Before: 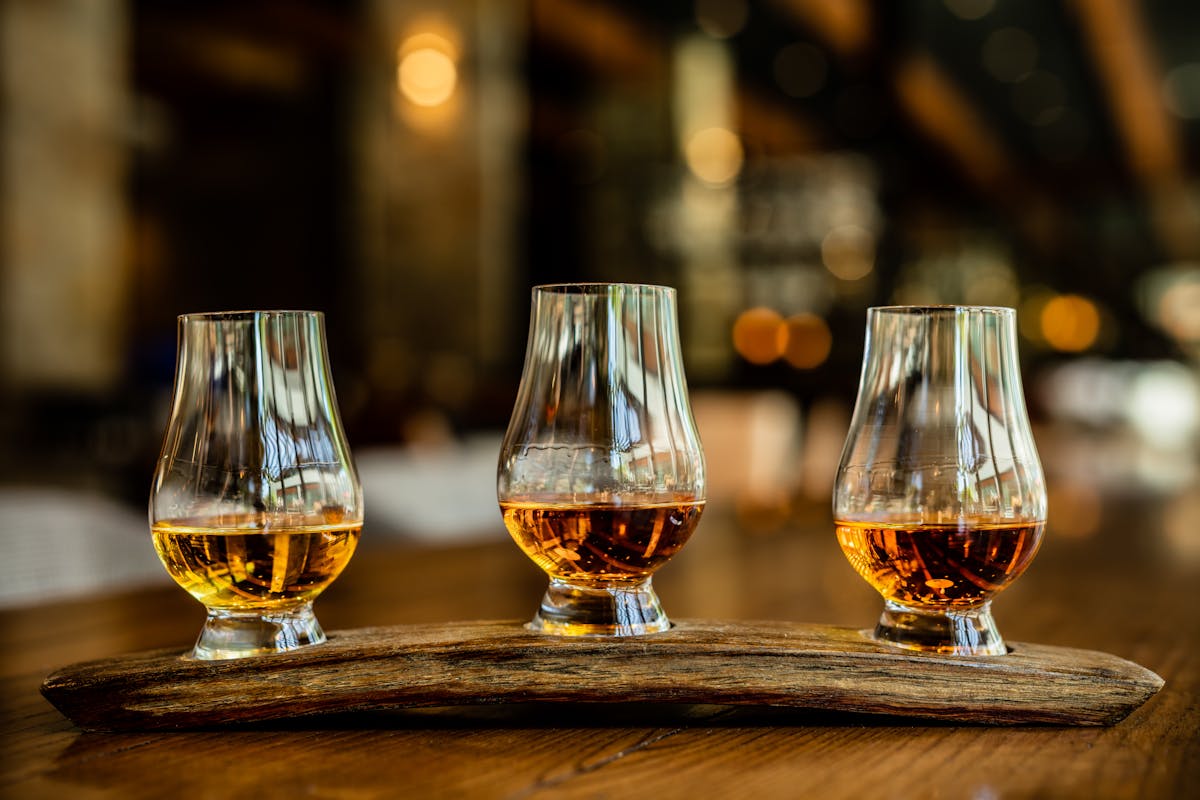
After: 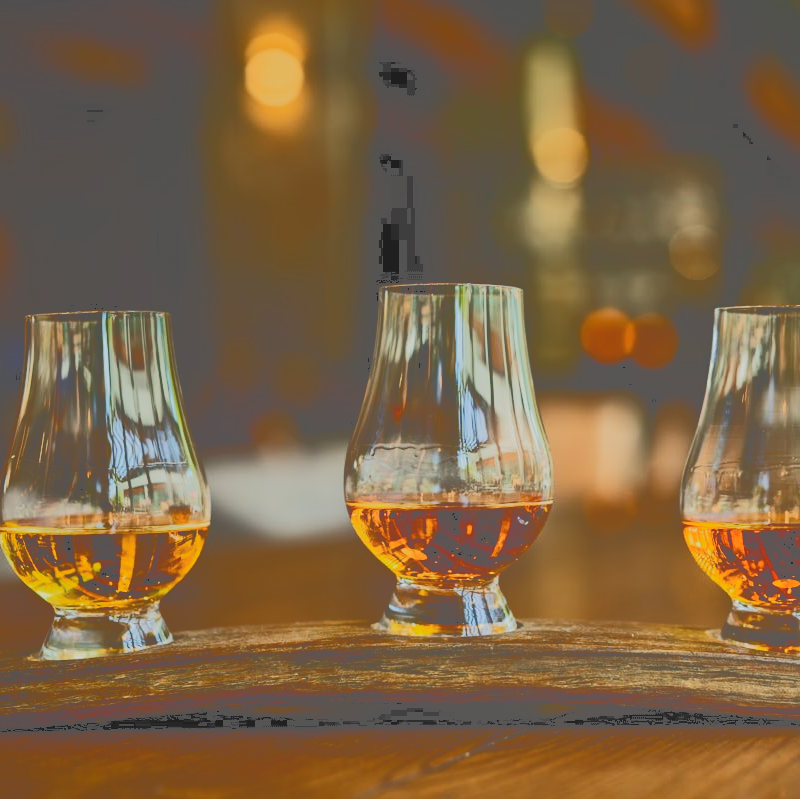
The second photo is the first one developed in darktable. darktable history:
crop and rotate: left 12.797%, right 20.524%
tone curve: curves: ch0 [(0, 0) (0.003, 0.331) (0.011, 0.333) (0.025, 0.333) (0.044, 0.334) (0.069, 0.335) (0.1, 0.338) (0.136, 0.342) (0.177, 0.347) (0.224, 0.352) (0.277, 0.359) (0.335, 0.39) (0.399, 0.434) (0.468, 0.509) (0.543, 0.615) (0.623, 0.731) (0.709, 0.814) (0.801, 0.88) (0.898, 0.921) (1, 1)], color space Lab, independent channels, preserve colors none
local contrast: detail 70%
